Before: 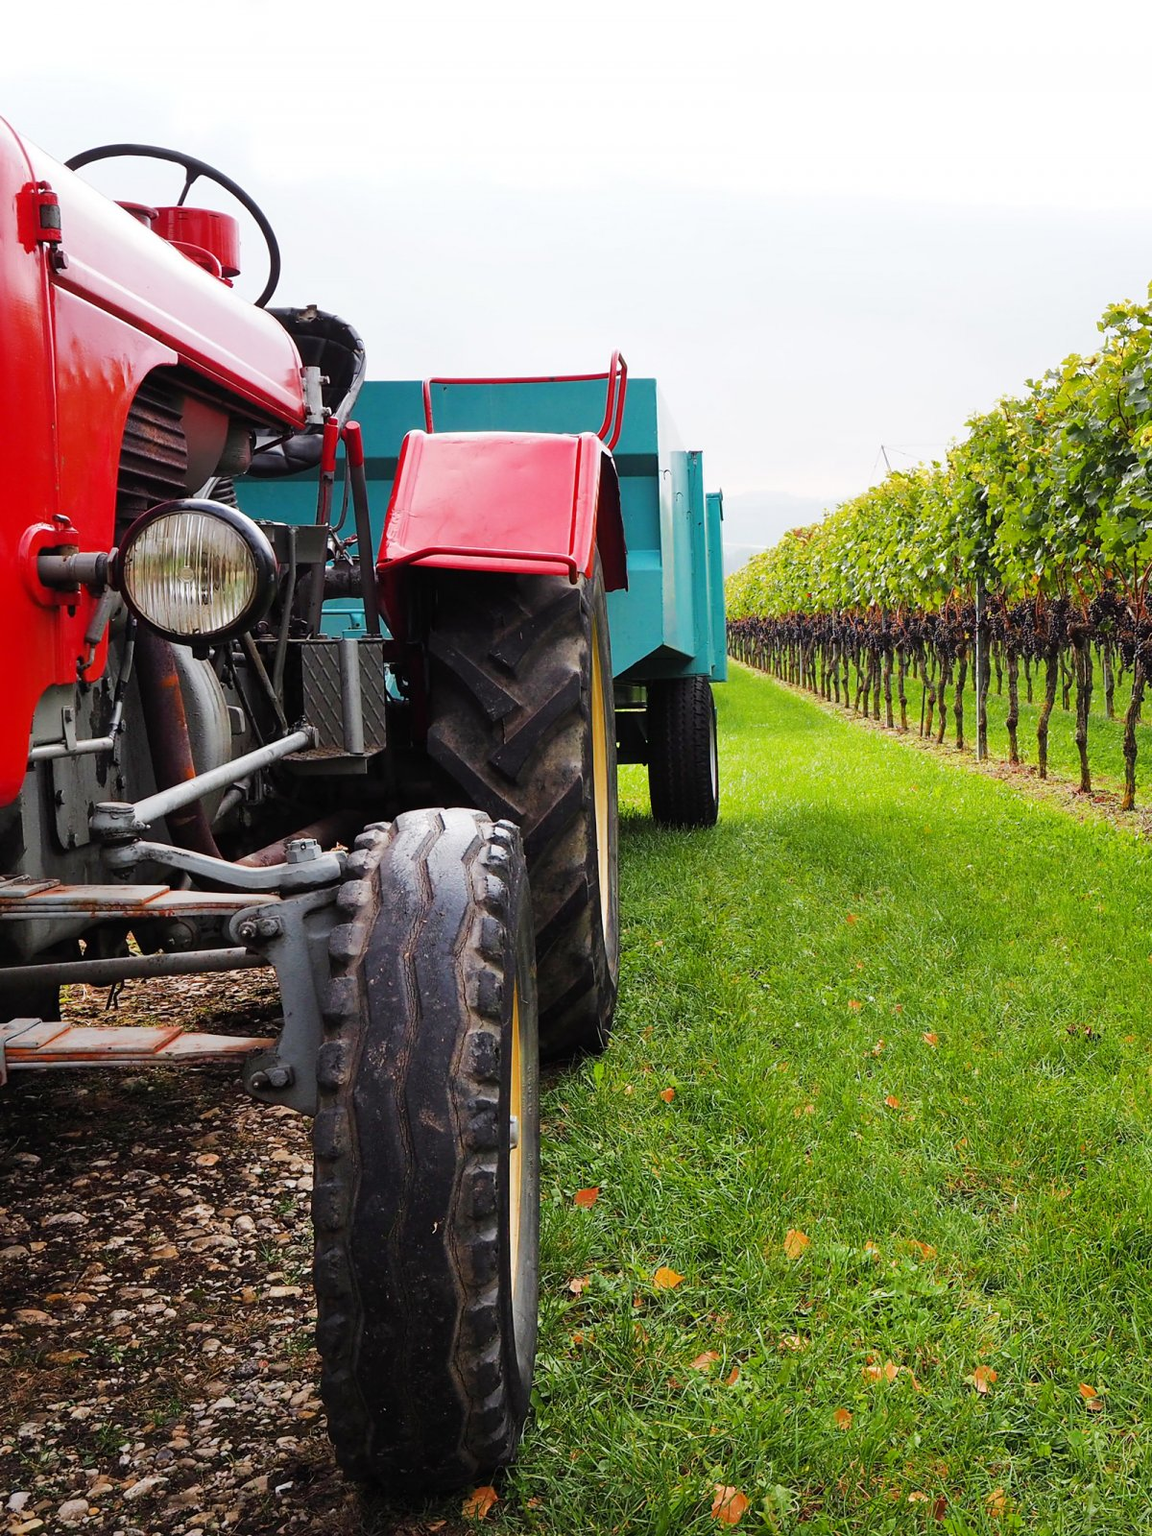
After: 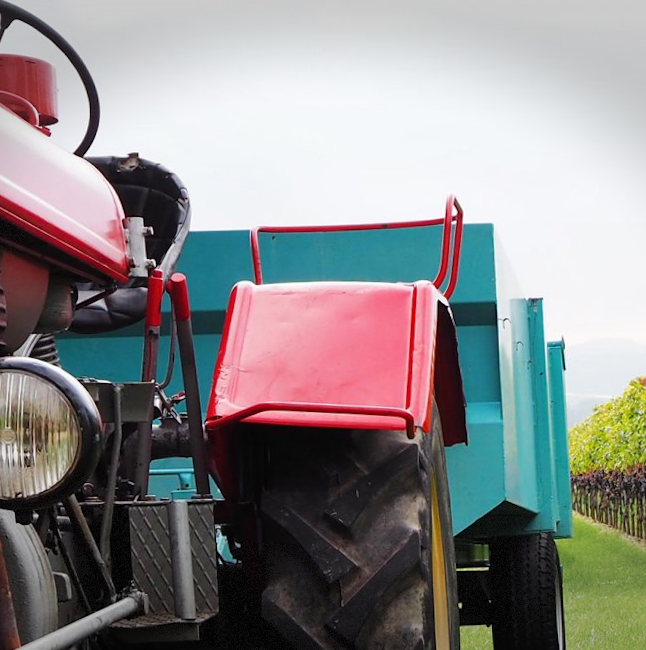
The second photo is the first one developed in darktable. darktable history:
crop: left 15.306%, top 9.065%, right 30.789%, bottom 48.638%
rotate and perspective: rotation -1°, crop left 0.011, crop right 0.989, crop top 0.025, crop bottom 0.975
vignetting: fall-off start 100%, brightness -0.406, saturation -0.3, width/height ratio 1.324, dithering 8-bit output, unbound false
